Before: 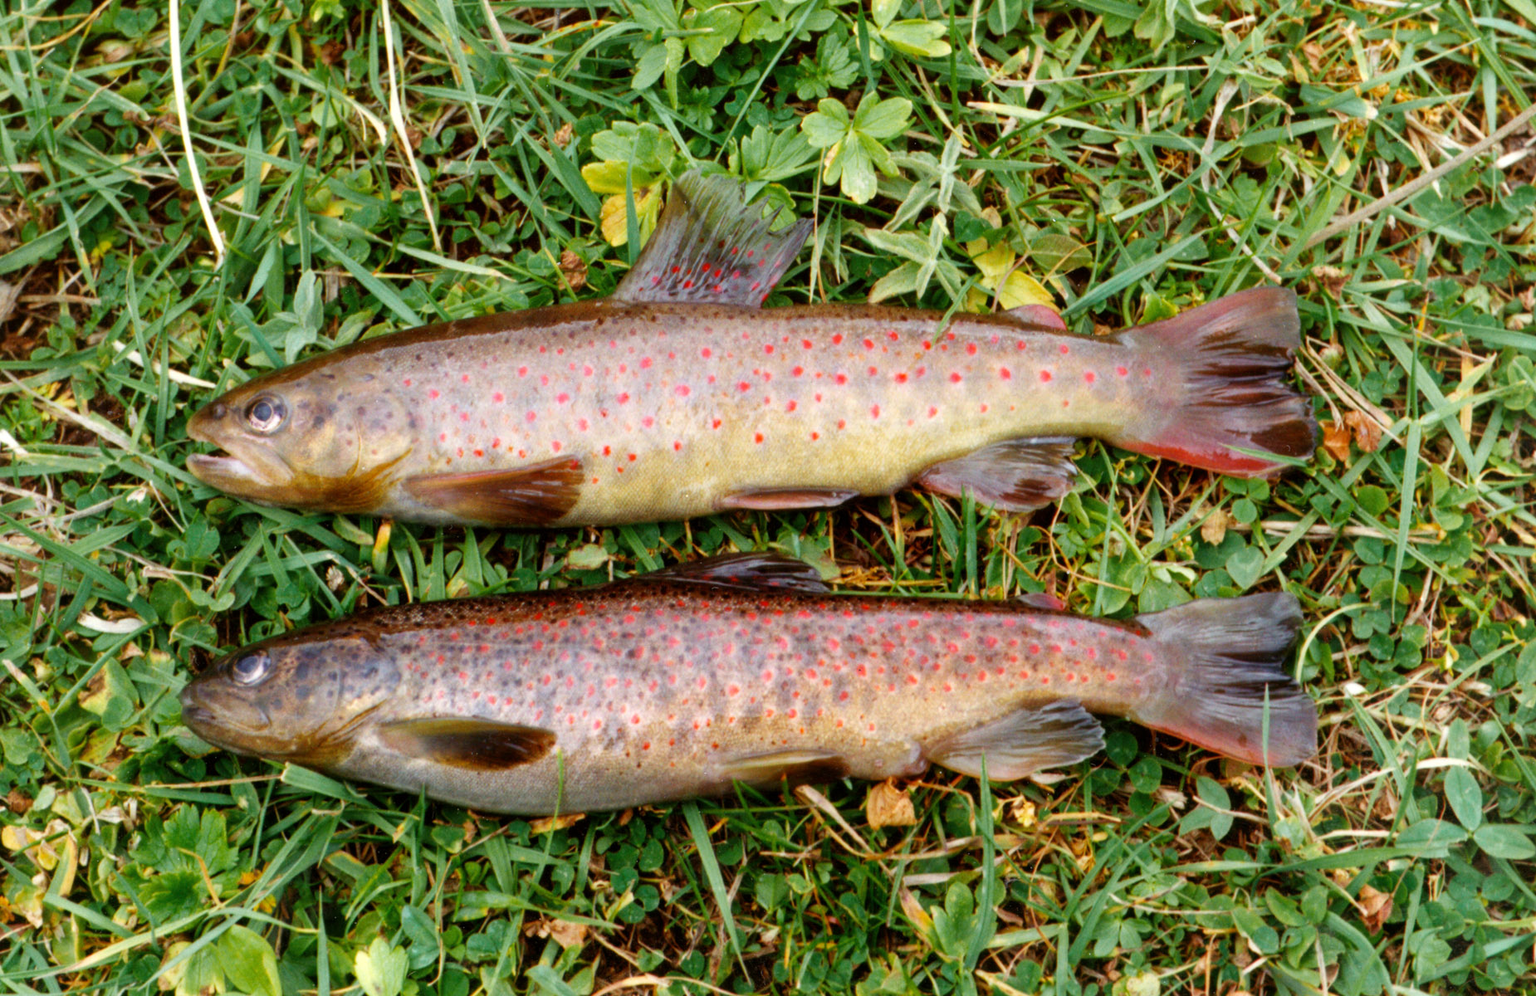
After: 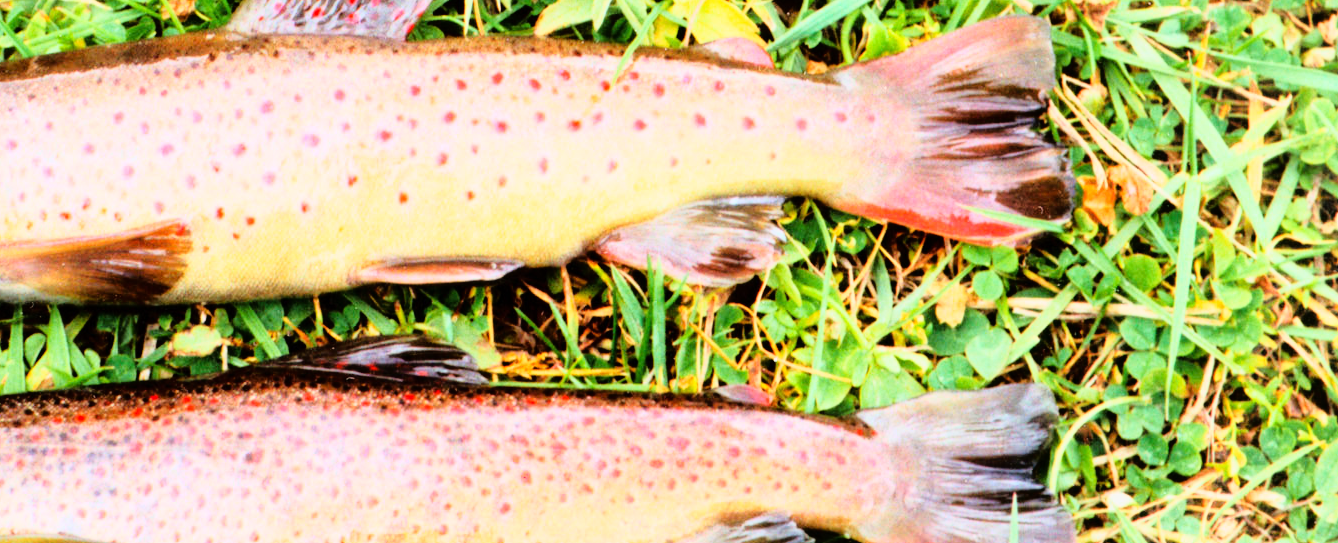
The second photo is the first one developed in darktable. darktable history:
tone curve: curves: ch0 [(0, 0) (0.091, 0.077) (0.389, 0.458) (0.745, 0.82) (0.856, 0.899) (0.92, 0.938) (1, 0.973)]; ch1 [(0, 0) (0.437, 0.404) (0.5, 0.5) (0.529, 0.55) (0.58, 0.6) (0.616, 0.649) (1, 1)]; ch2 [(0, 0) (0.442, 0.415) (0.5, 0.5) (0.535, 0.557) (0.585, 0.62) (1, 1)], color space Lab, linked channels, preserve colors none
crop and rotate: left 27.63%, top 27.518%, bottom 27.189%
base curve: curves: ch0 [(0, 0) (0.012, 0.01) (0.073, 0.168) (0.31, 0.711) (0.645, 0.957) (1, 1)]
